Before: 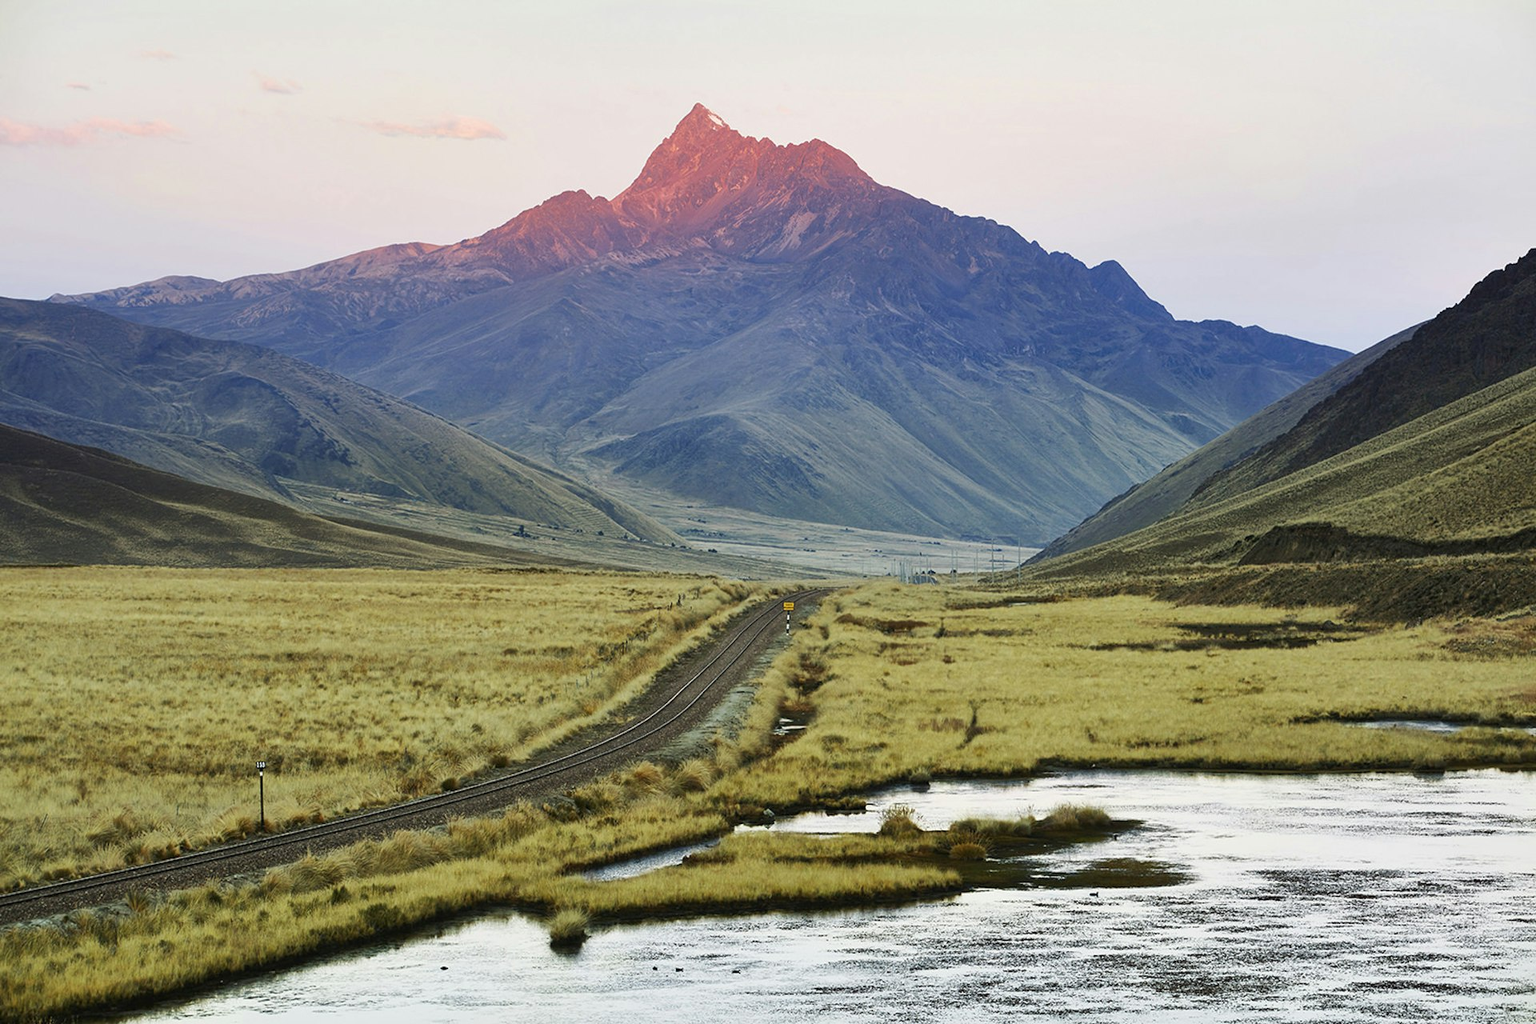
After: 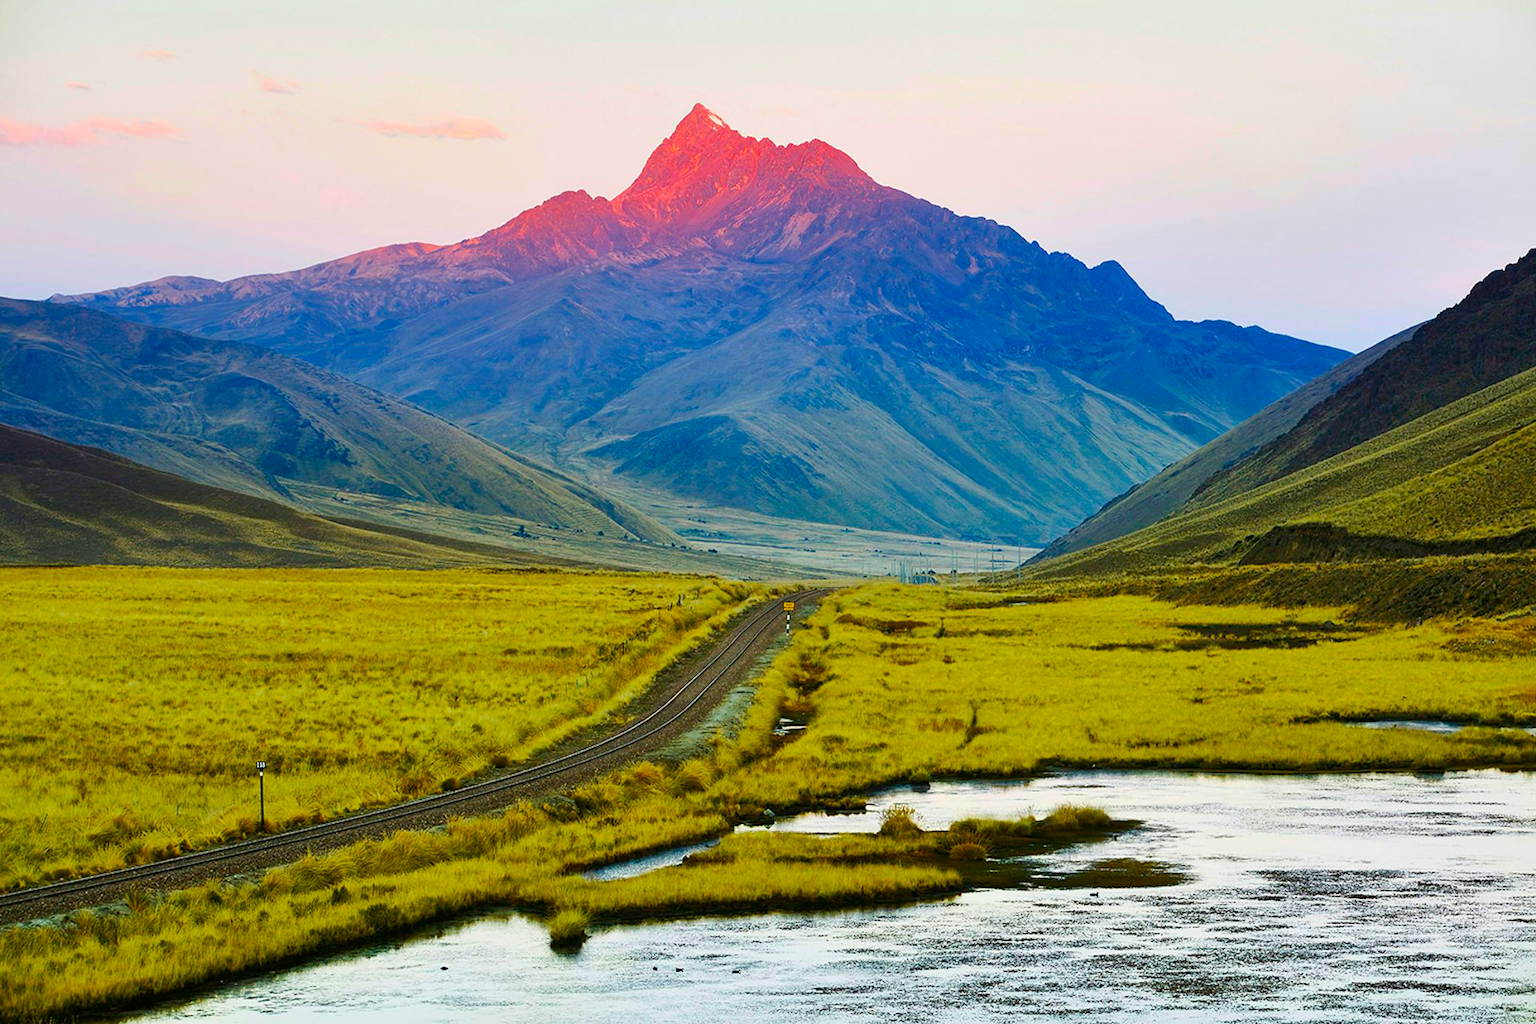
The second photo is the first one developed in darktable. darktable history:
color balance rgb: linear chroma grading › global chroma 15%, perceptual saturation grading › global saturation 30%
color balance: output saturation 120%
